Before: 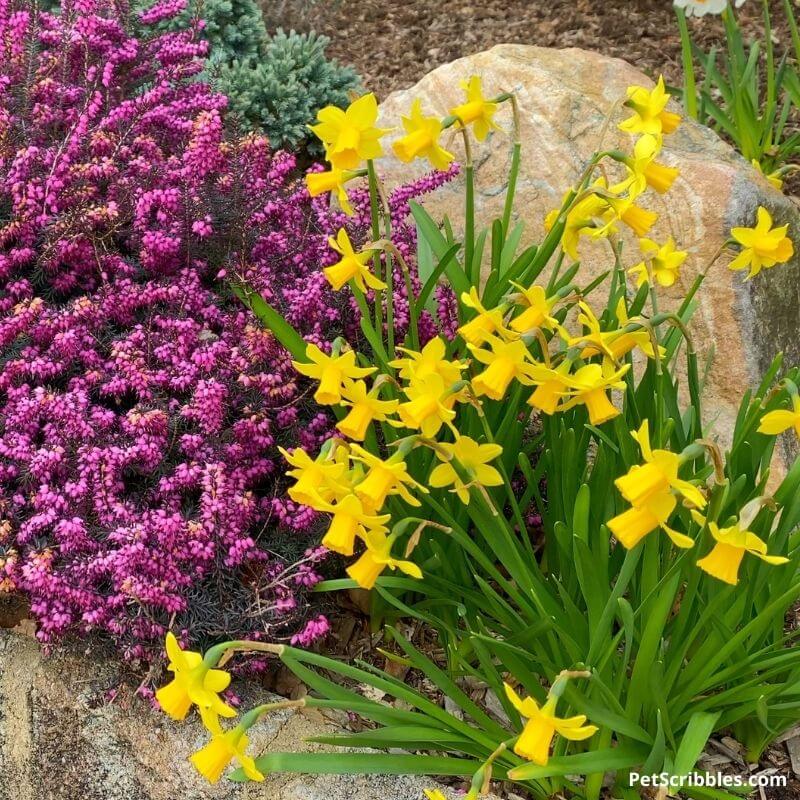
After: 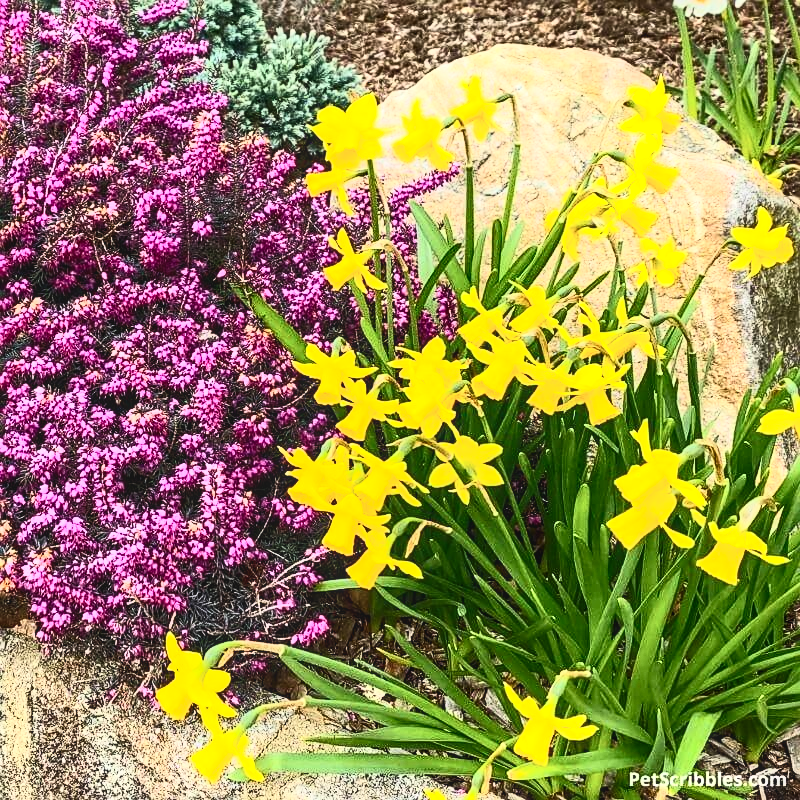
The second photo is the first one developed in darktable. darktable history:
local contrast: on, module defaults
contrast brightness saturation: contrast 0.628, brightness 0.333, saturation 0.138
sharpen: on, module defaults
color balance rgb: global offset › luminance 0.717%, perceptual saturation grading › global saturation 0.189%, global vibrance 20%
